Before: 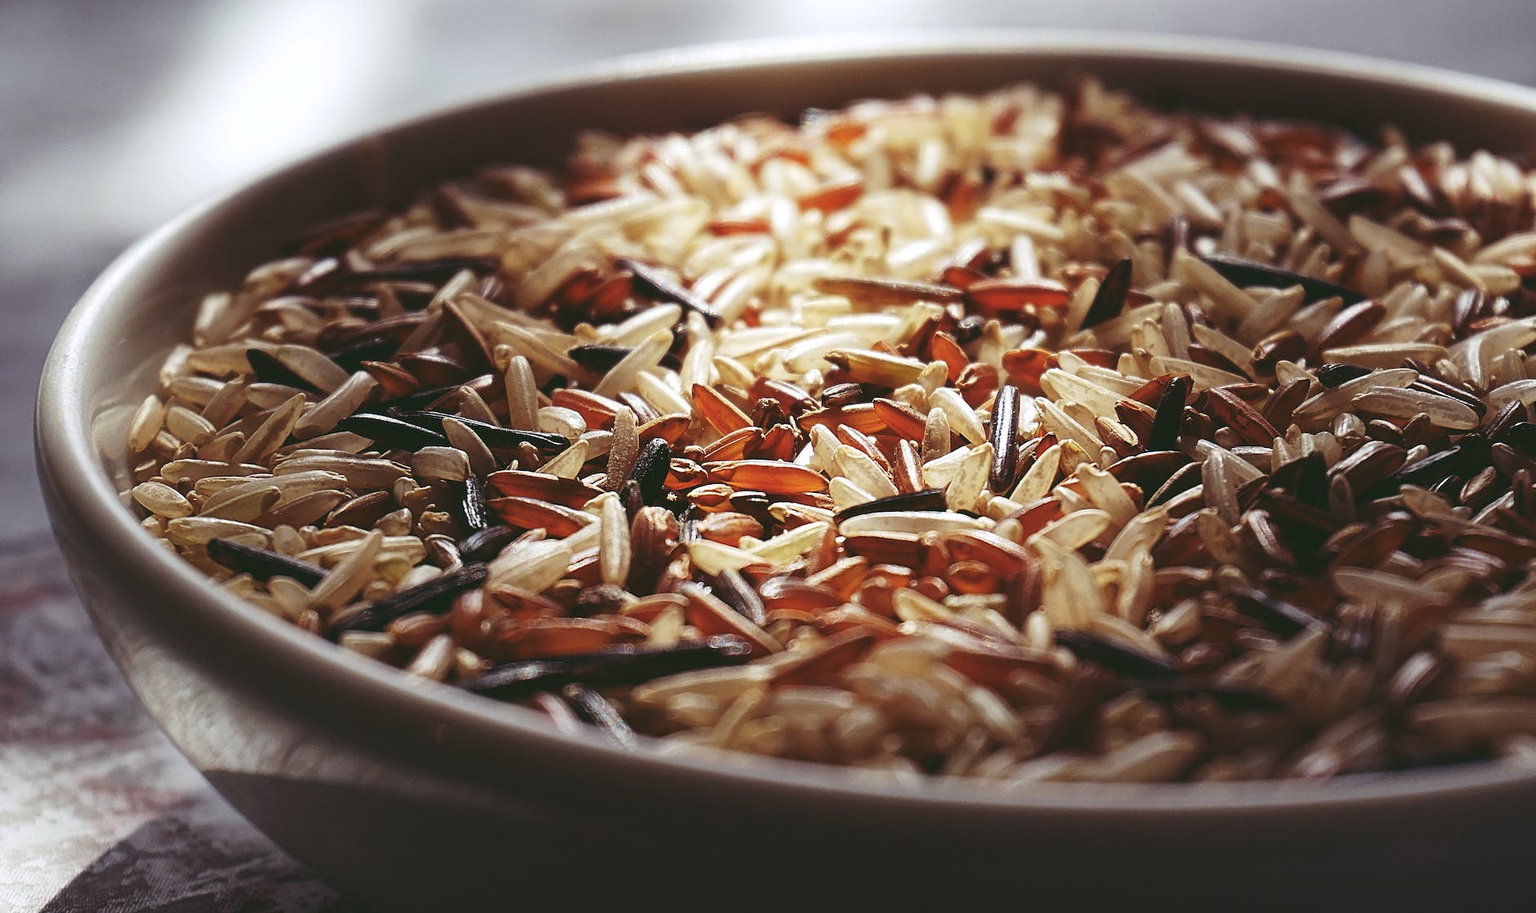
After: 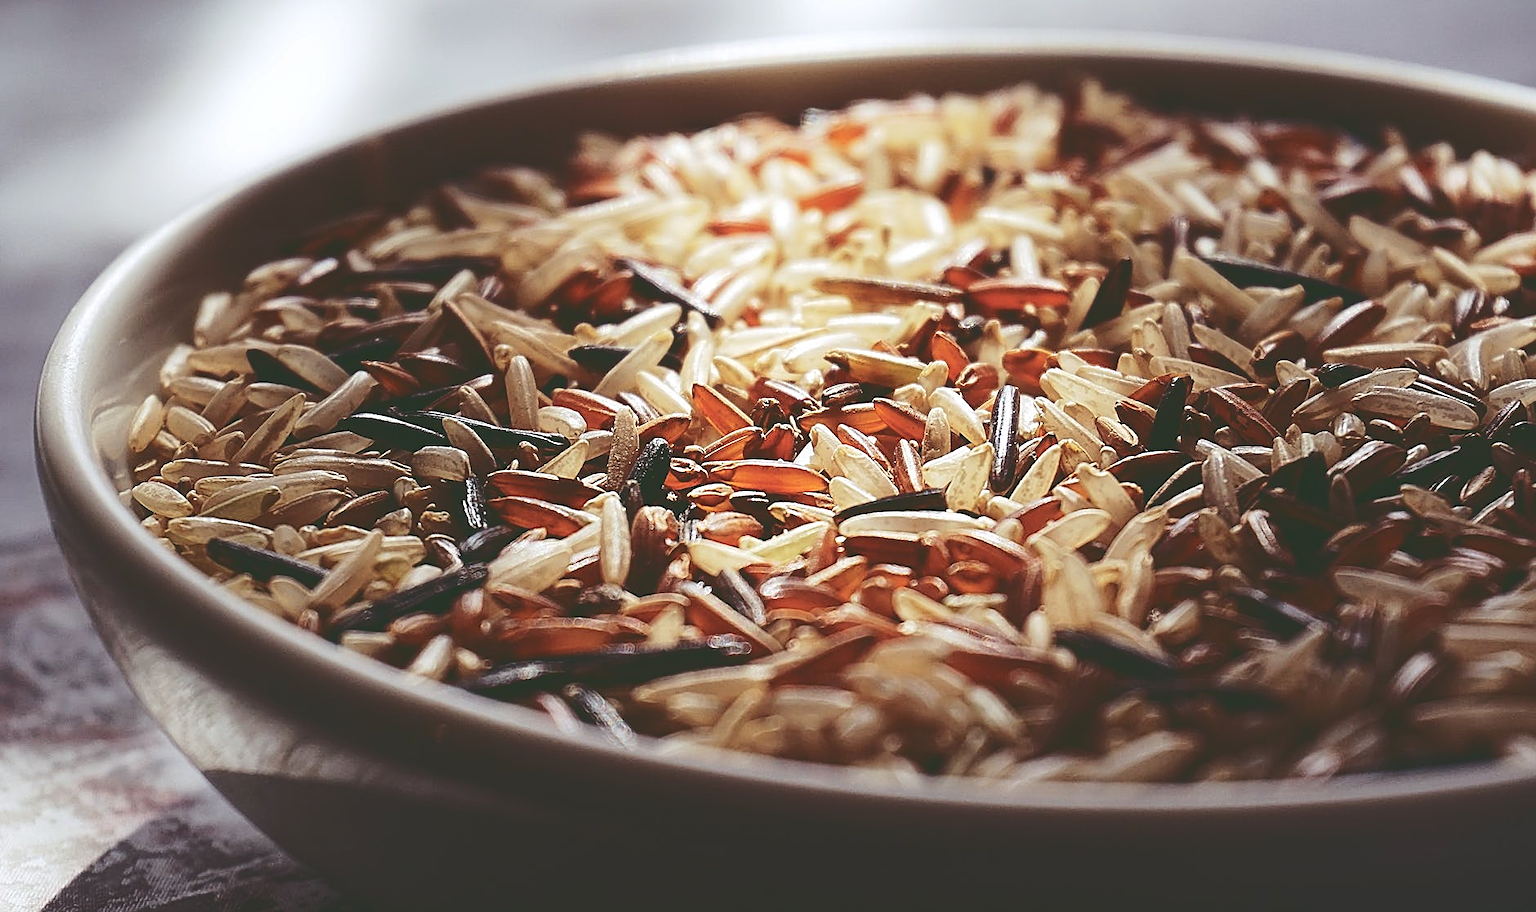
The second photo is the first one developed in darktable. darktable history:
tone curve: curves: ch0 [(0, 0) (0.003, 0.177) (0.011, 0.177) (0.025, 0.176) (0.044, 0.178) (0.069, 0.186) (0.1, 0.194) (0.136, 0.203) (0.177, 0.223) (0.224, 0.255) (0.277, 0.305) (0.335, 0.383) (0.399, 0.467) (0.468, 0.546) (0.543, 0.616) (0.623, 0.694) (0.709, 0.764) (0.801, 0.834) (0.898, 0.901) (1, 1)], color space Lab, independent channels, preserve colors none
sharpen: on, module defaults
